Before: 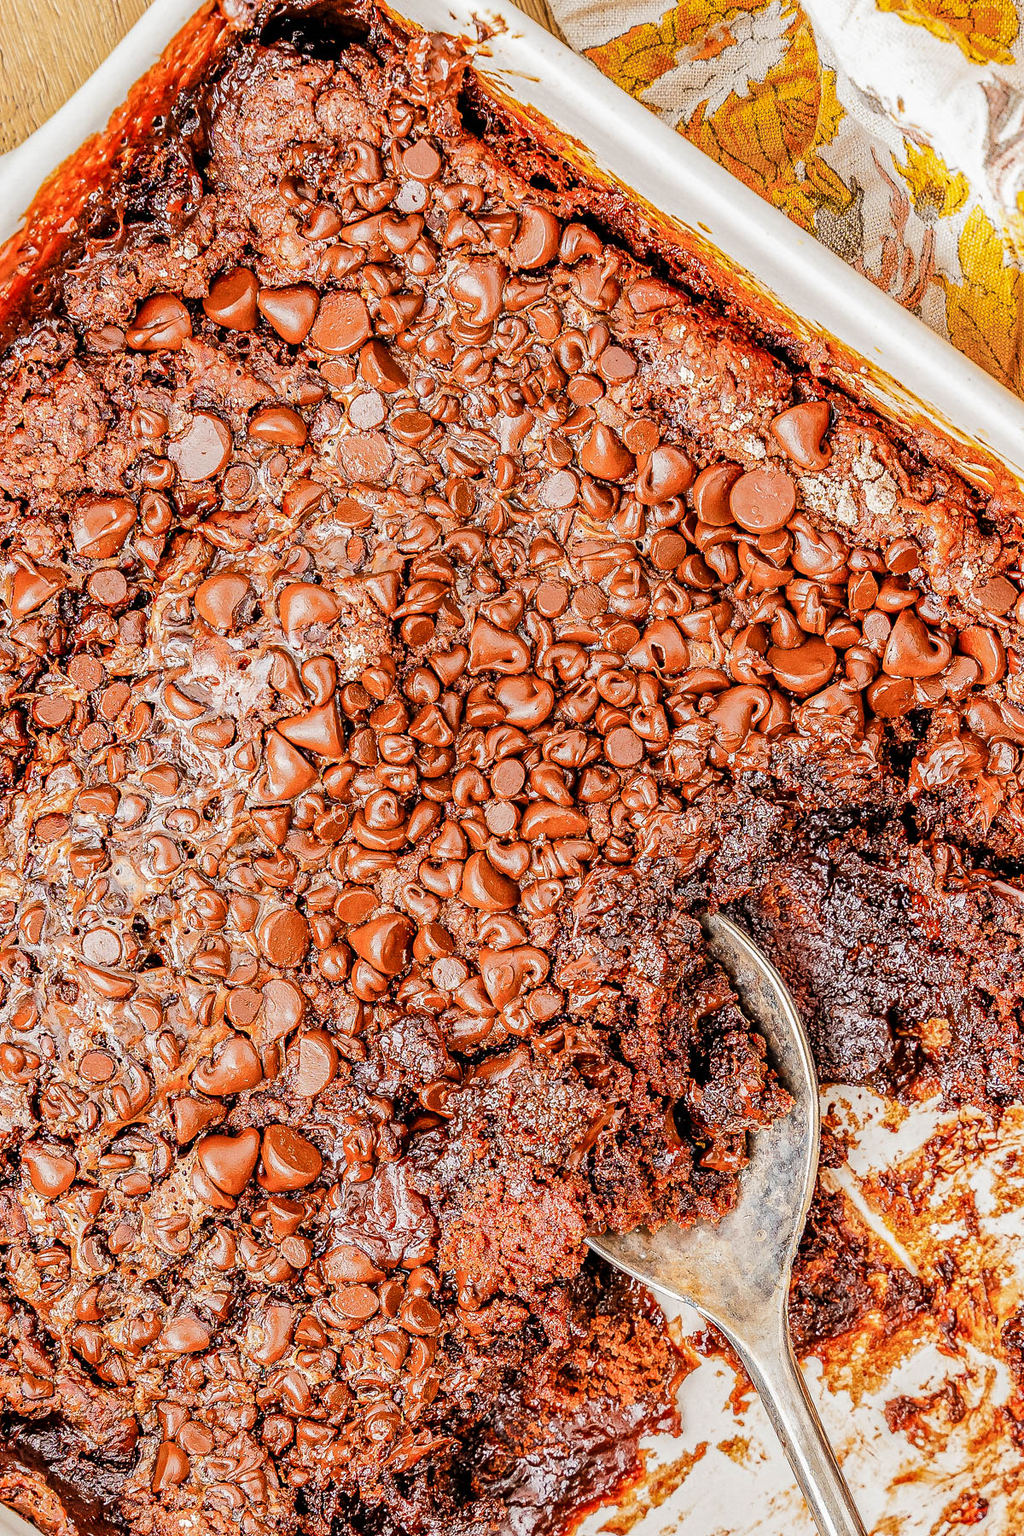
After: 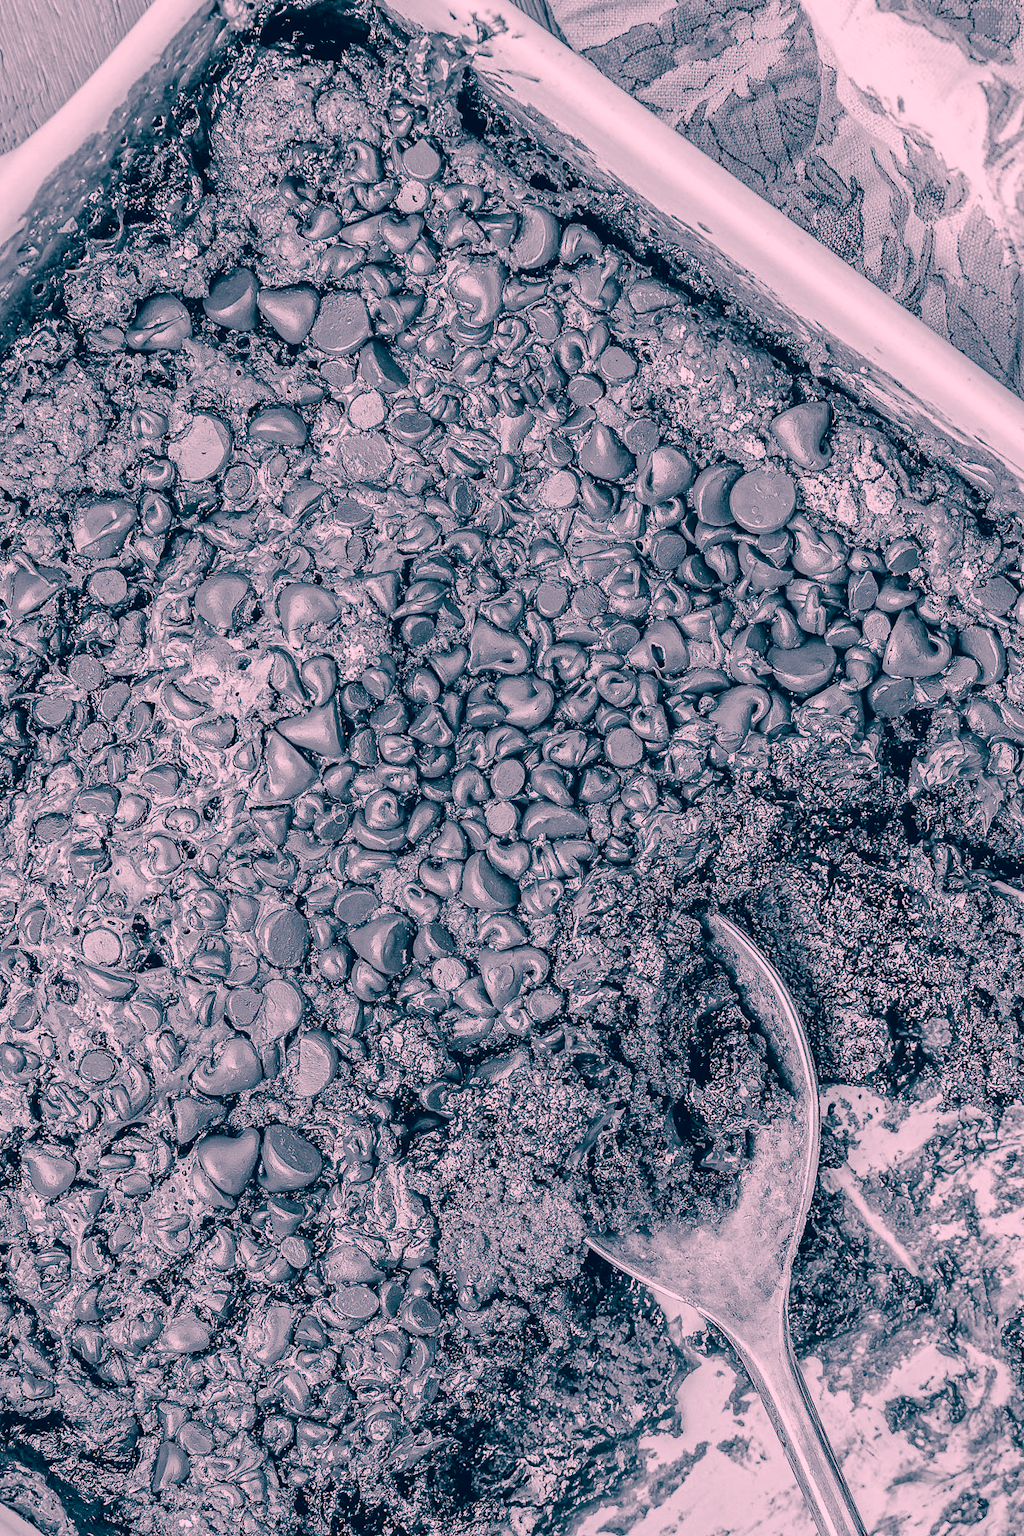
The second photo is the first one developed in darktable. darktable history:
color calibration: output gray [0.267, 0.423, 0.261, 0], illuminant custom, x 0.368, y 0.373, temperature 4338.35 K
color correction: highlights a* 16.99, highlights b* 0.338, shadows a* -14.63, shadows b* -14.62, saturation 1.54
color zones: curves: ch0 [(0.068, 0.464) (0.25, 0.5) (0.48, 0.508) (0.75, 0.536) (0.886, 0.476) (0.967, 0.456)]; ch1 [(0.066, 0.456) (0.25, 0.5) (0.616, 0.508) (0.746, 0.56) (0.934, 0.444)], mix 18.41%
